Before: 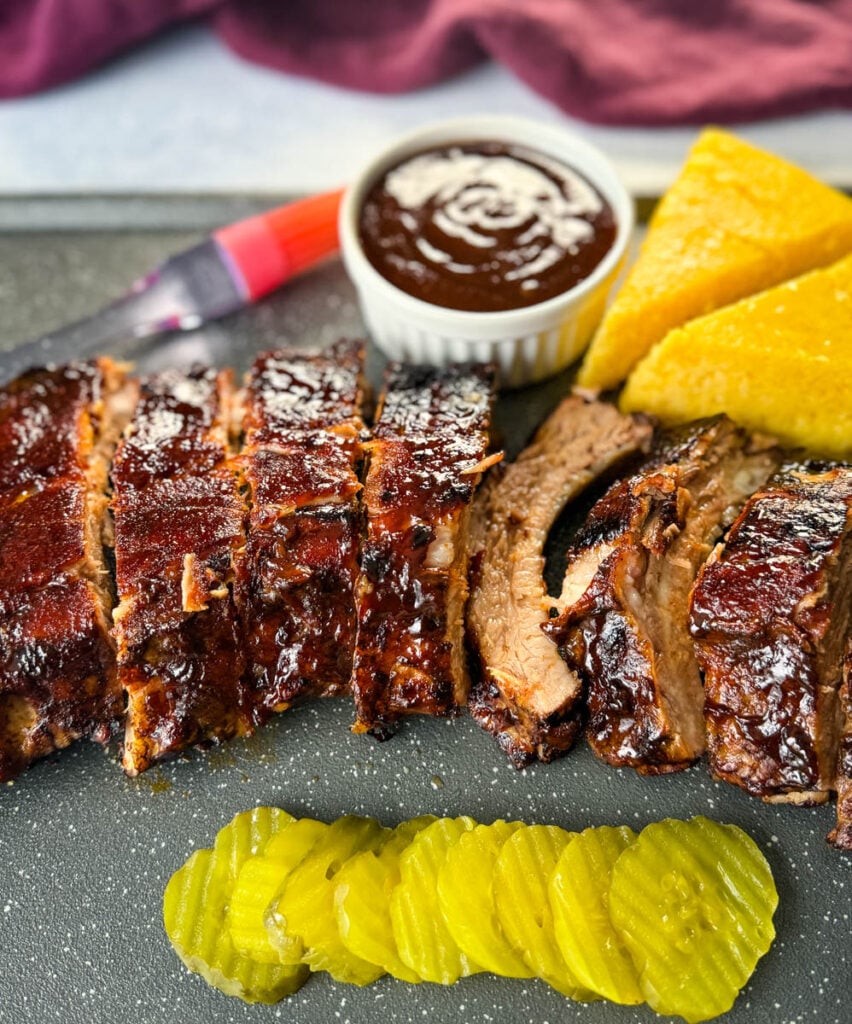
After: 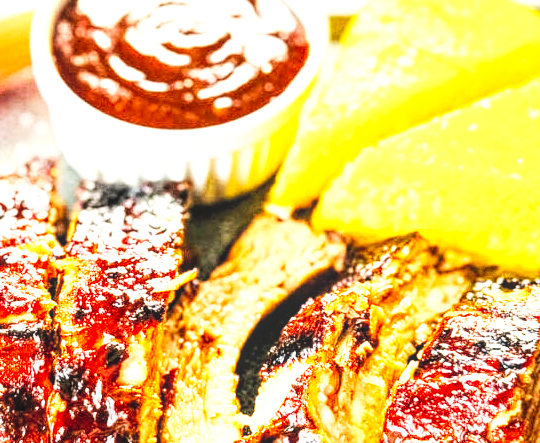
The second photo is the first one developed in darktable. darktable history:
contrast brightness saturation: contrast 0.205, brightness 0.159, saturation 0.22
crop: left 36.127%, top 17.819%, right 0.455%, bottom 38.869%
local contrast: highlights 76%, shadows 55%, detail 177%, midtone range 0.209
base curve: curves: ch0 [(0, 0) (0.007, 0.004) (0.027, 0.03) (0.046, 0.07) (0.207, 0.54) (0.442, 0.872) (0.673, 0.972) (1, 1)], preserve colors none
exposure: black level correction 0, exposure 0.499 EV, compensate exposure bias true, compensate highlight preservation false
tone equalizer: -8 EV -0.384 EV, -7 EV -0.384 EV, -6 EV -0.316 EV, -5 EV -0.225 EV, -3 EV 0.253 EV, -2 EV 0.358 EV, -1 EV 0.404 EV, +0 EV 0.398 EV
